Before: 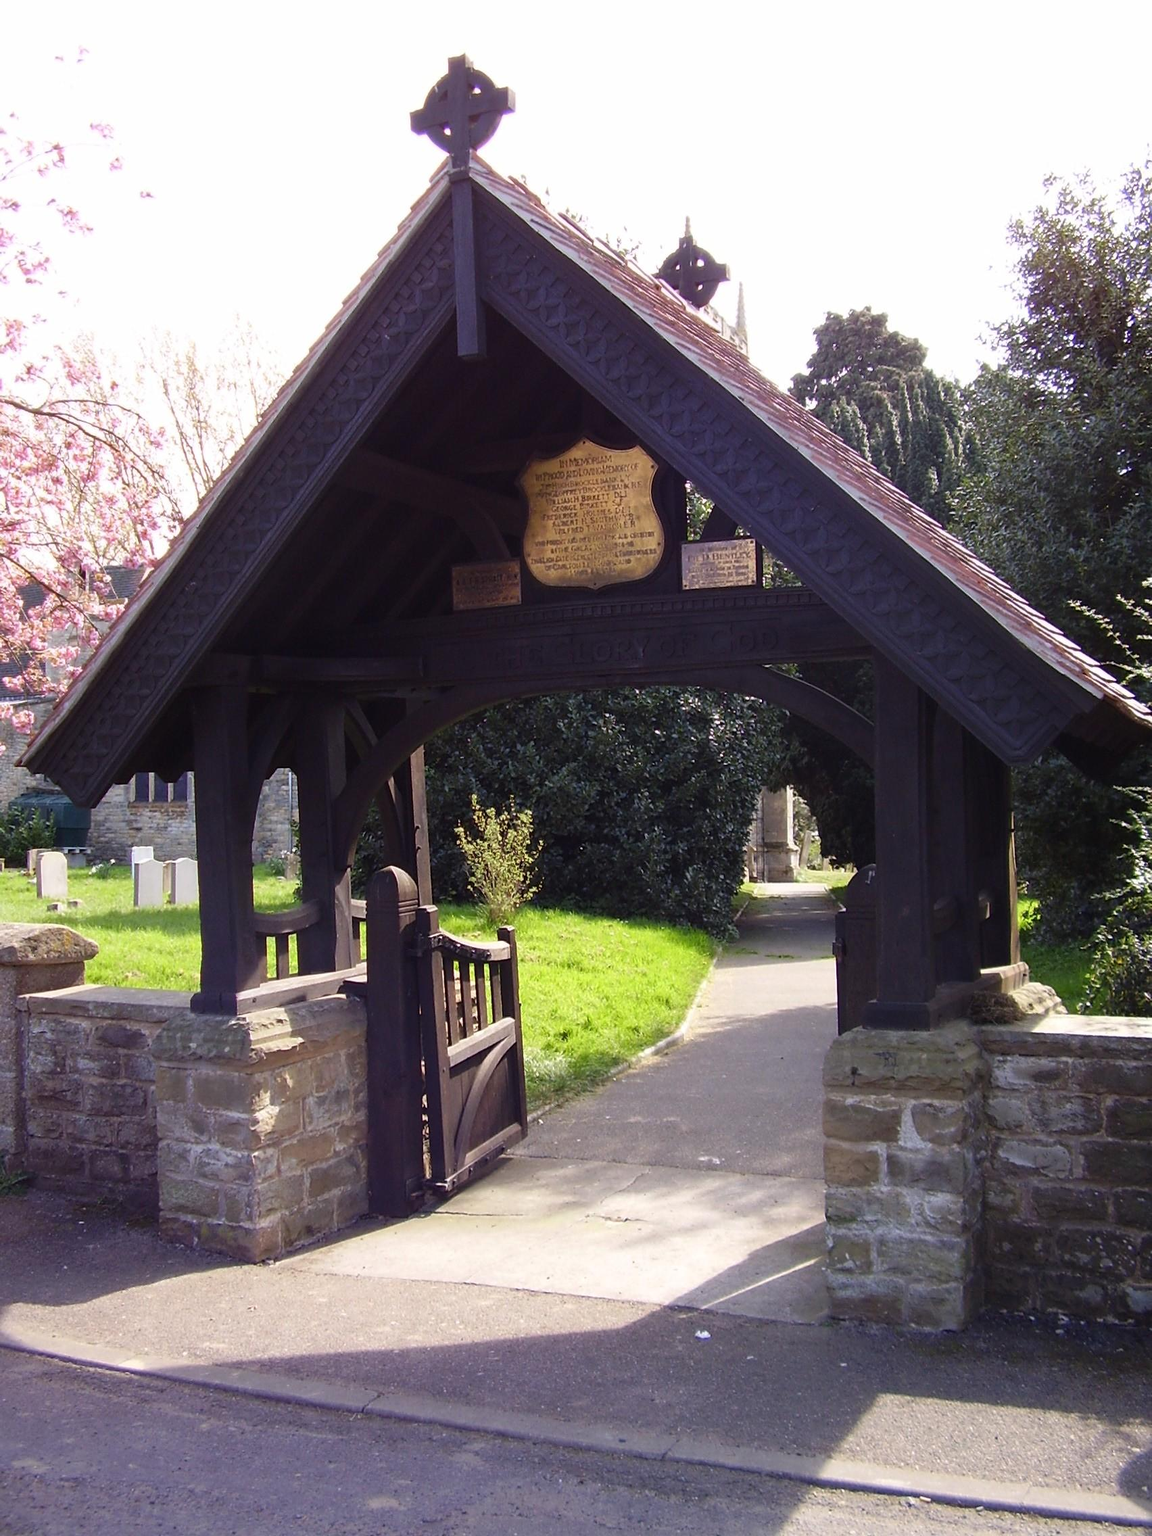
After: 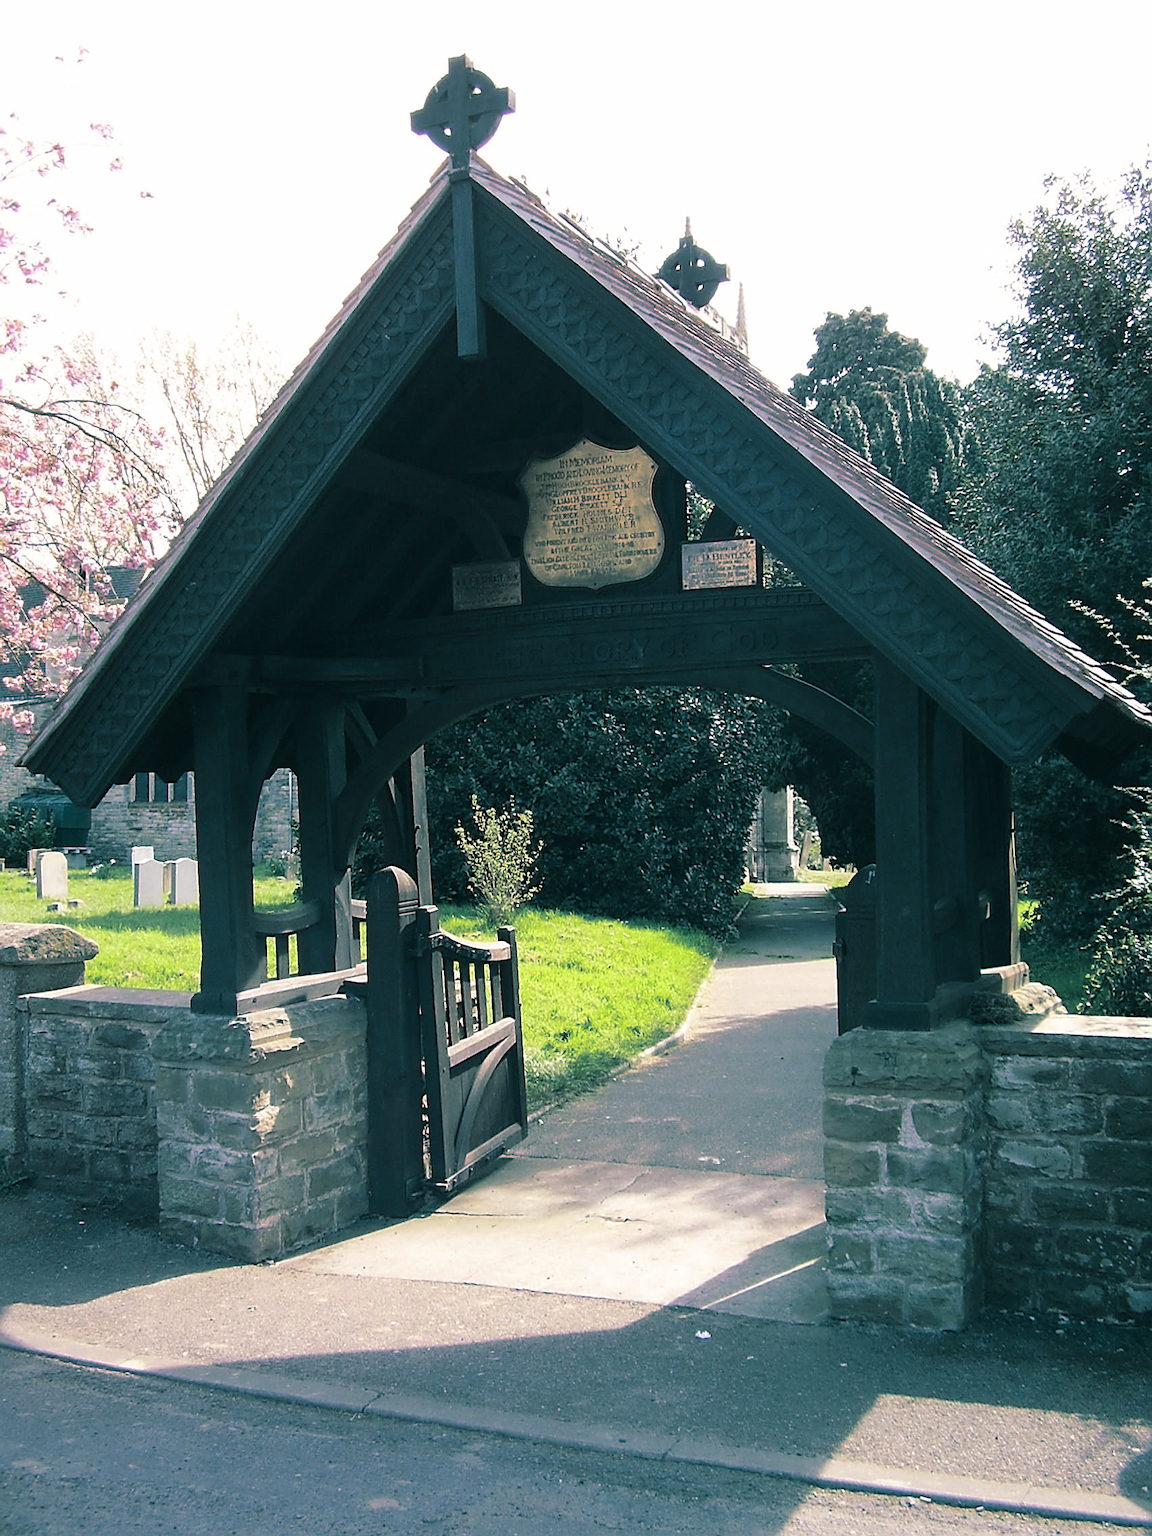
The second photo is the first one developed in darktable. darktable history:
split-toning: shadows › hue 186.43°, highlights › hue 49.29°, compress 30.29%
sharpen: on, module defaults
